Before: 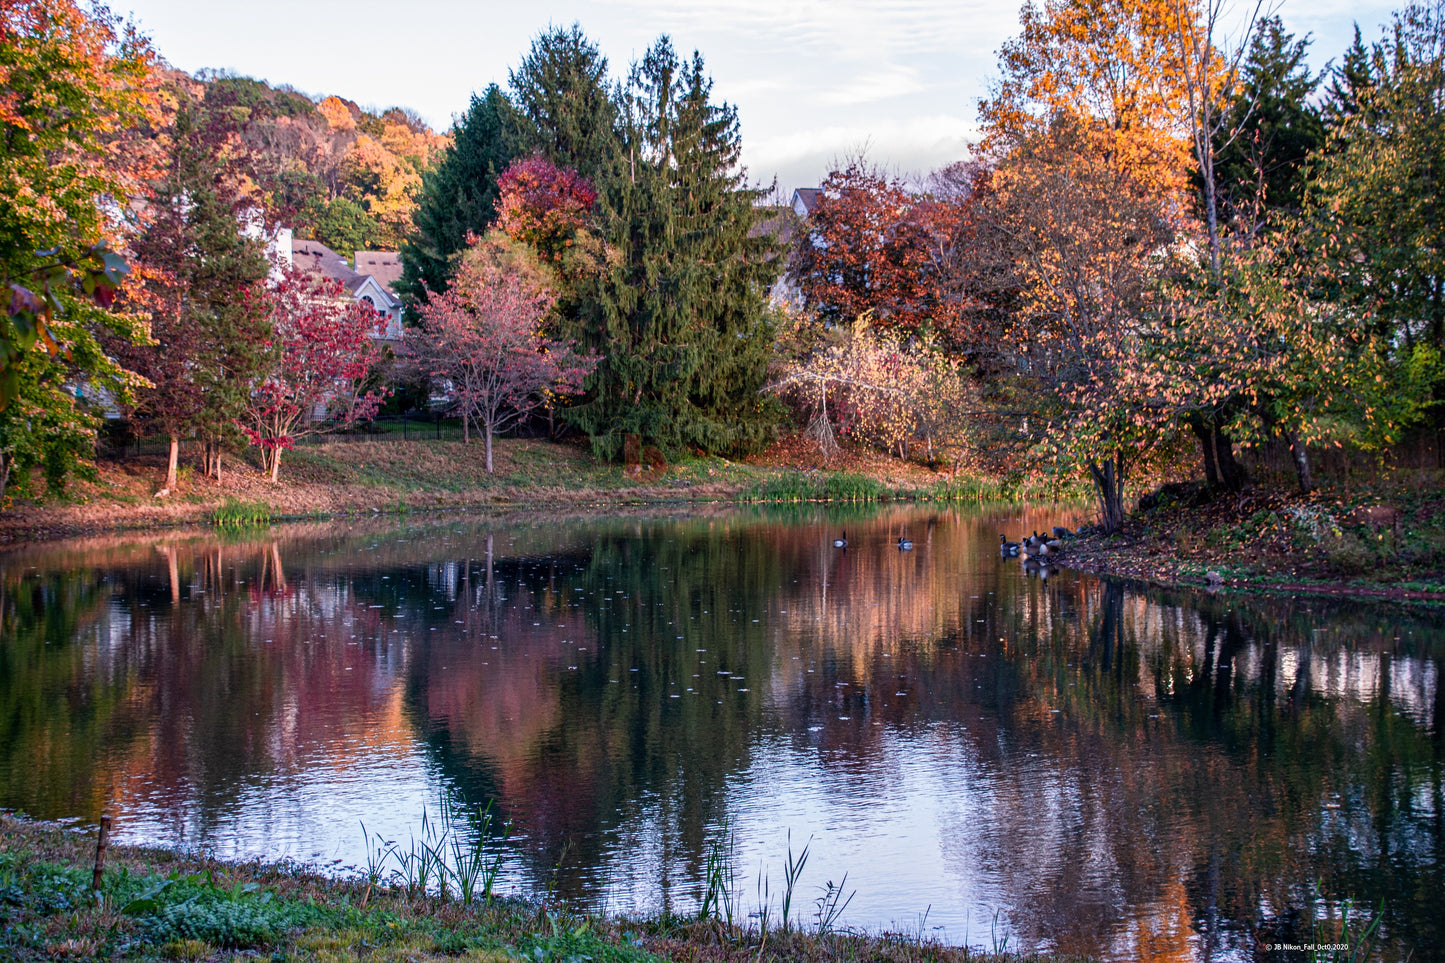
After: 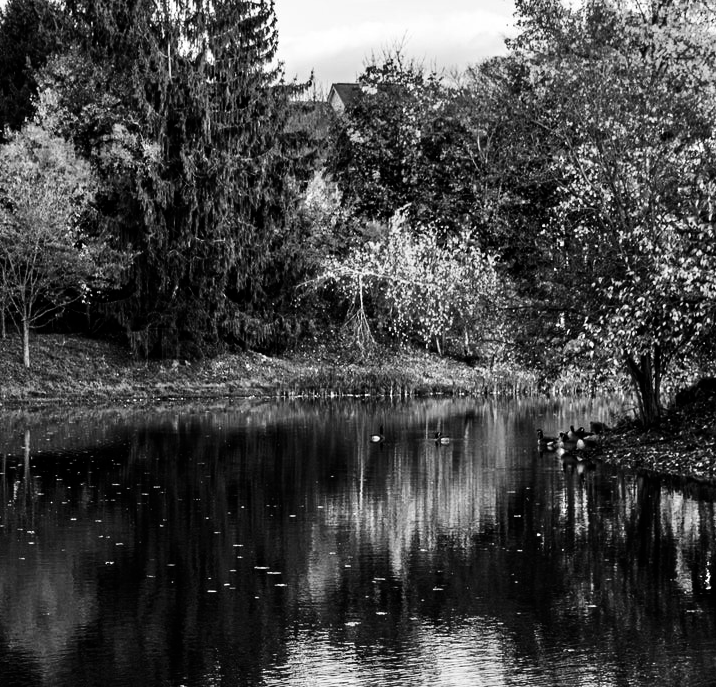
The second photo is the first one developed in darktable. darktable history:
monochrome: on, module defaults
crop: left 32.075%, top 10.976%, right 18.355%, bottom 17.596%
tone equalizer: -8 EV 0.001 EV, -7 EV -0.004 EV, -6 EV 0.009 EV, -5 EV 0.032 EV, -4 EV 0.276 EV, -3 EV 0.644 EV, -2 EV 0.584 EV, -1 EV 0.187 EV, +0 EV 0.024 EV
contrast brightness saturation: contrast 0.24, brightness -0.24, saturation 0.14
